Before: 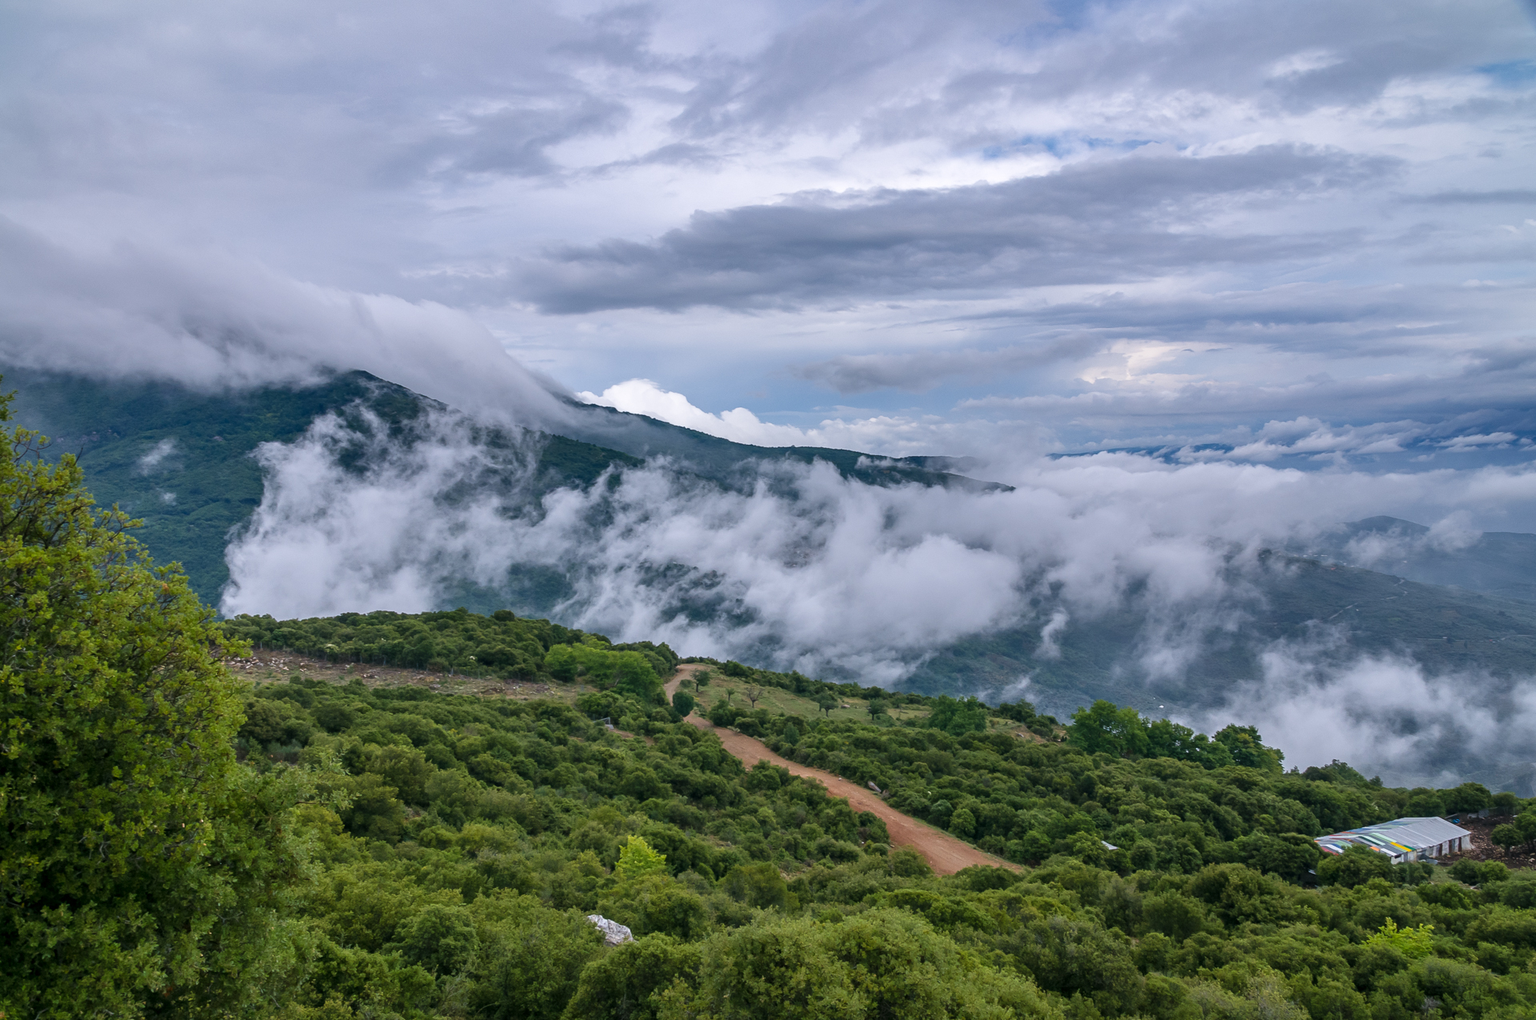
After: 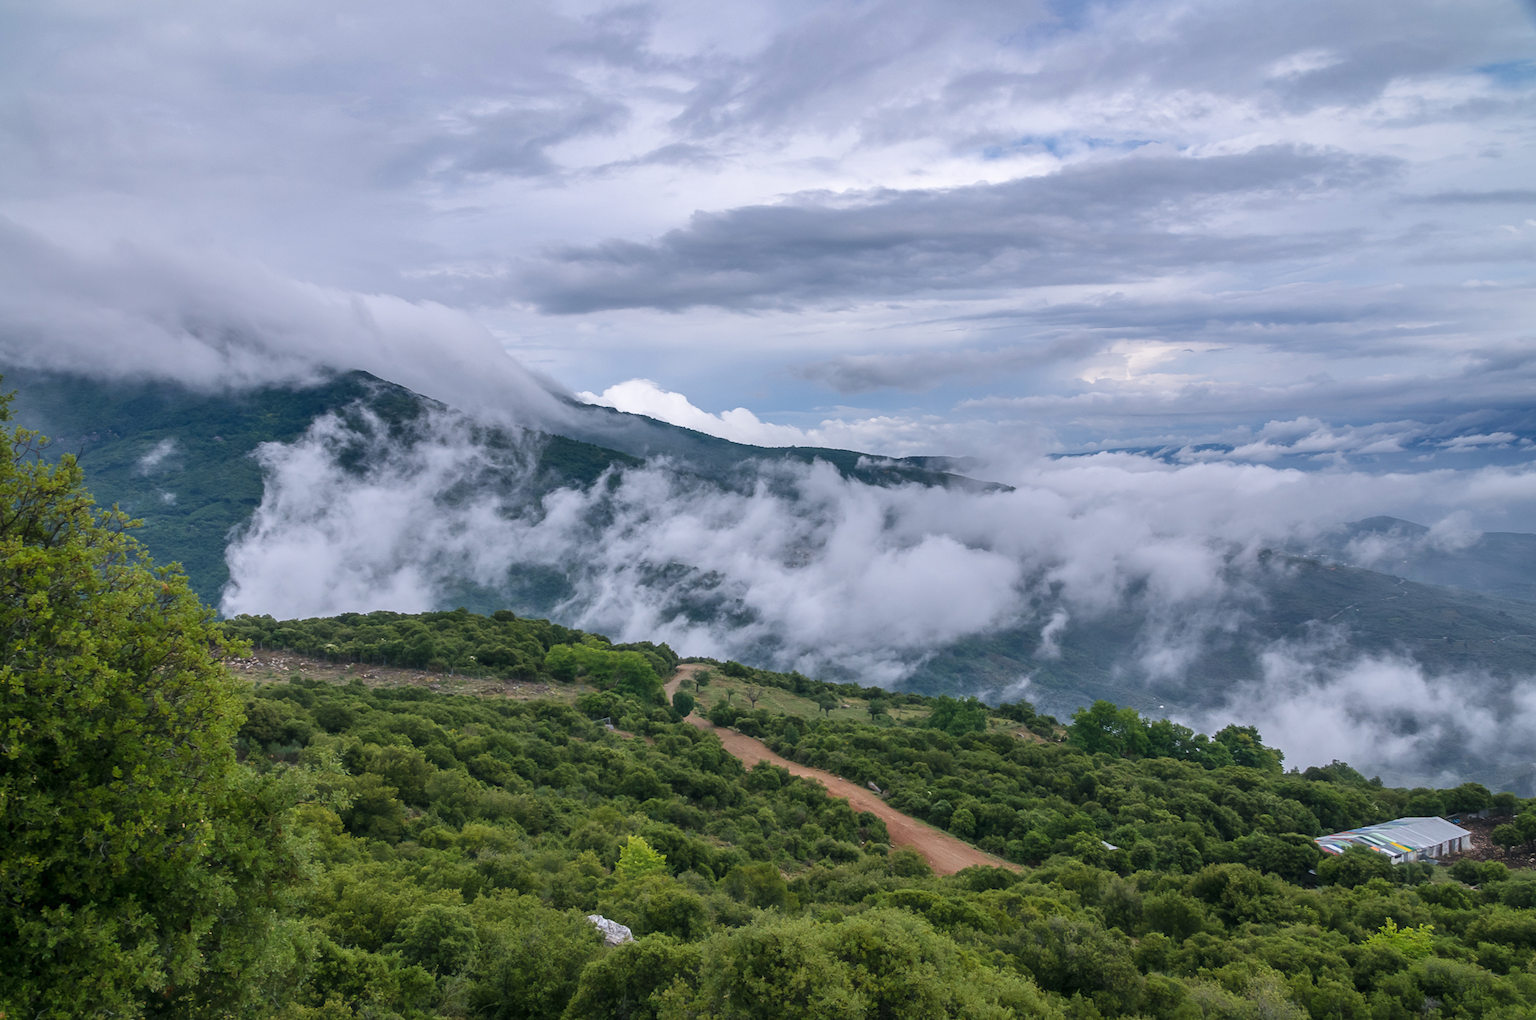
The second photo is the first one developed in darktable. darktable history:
haze removal: strength -0.101, compatibility mode true, adaptive false
